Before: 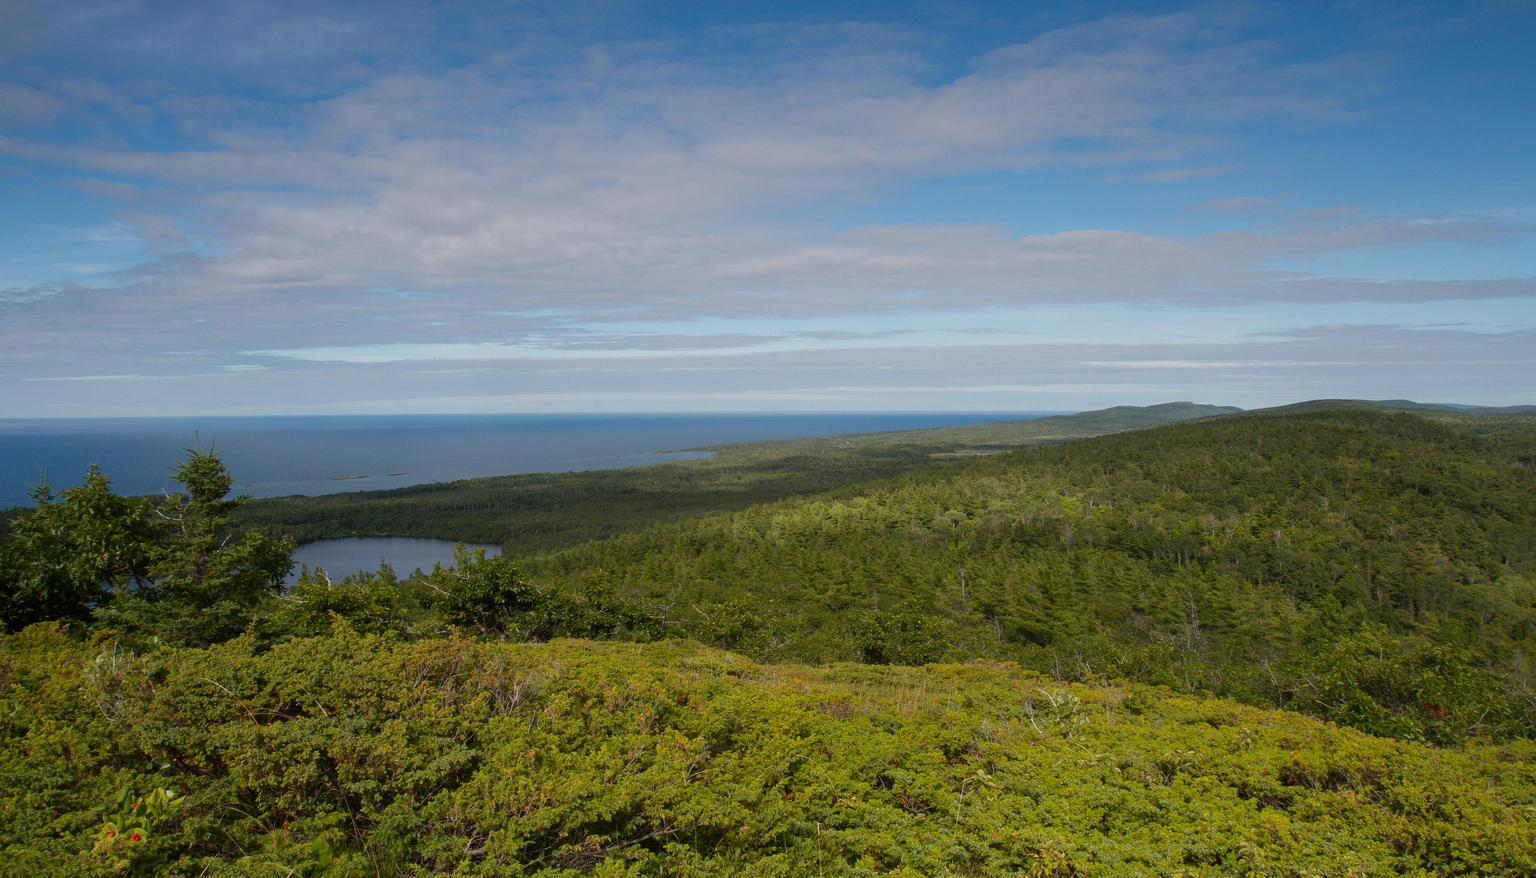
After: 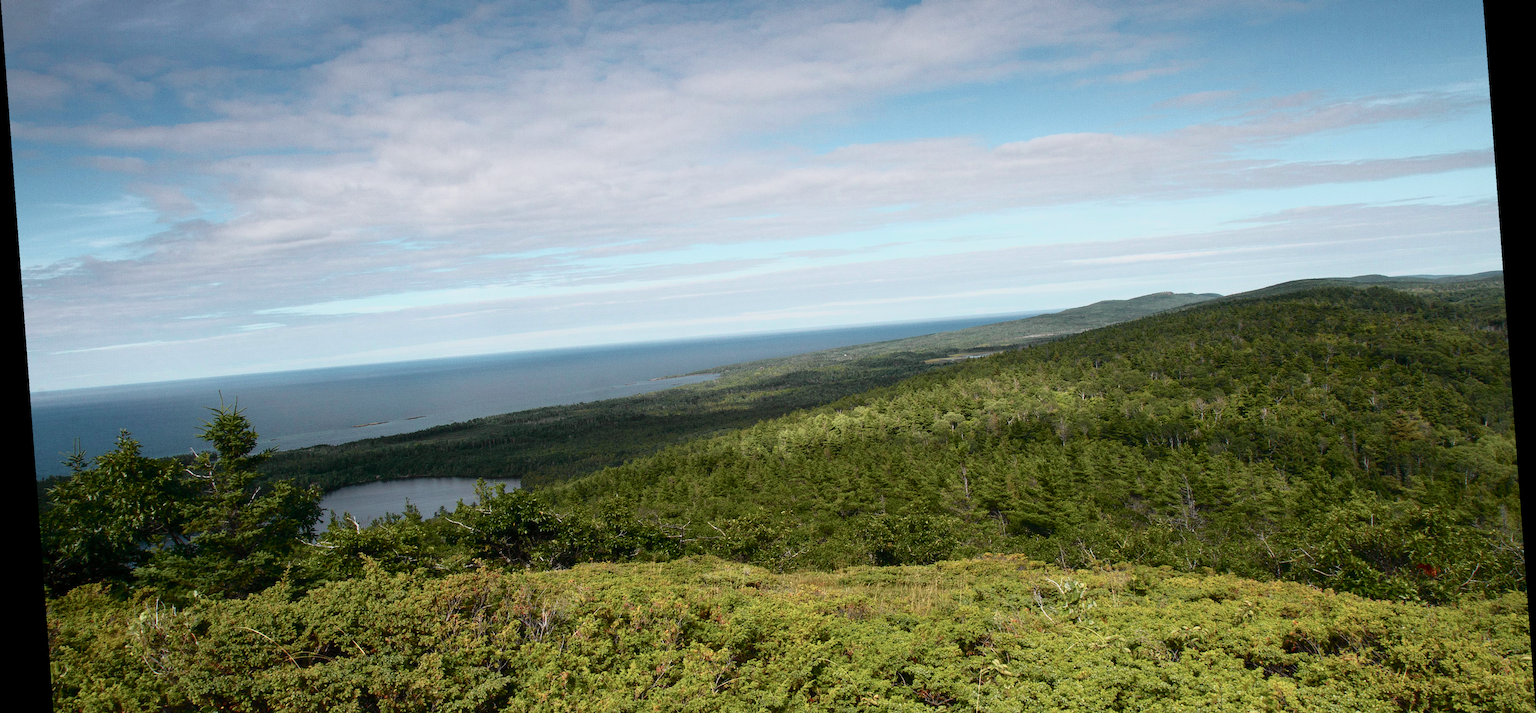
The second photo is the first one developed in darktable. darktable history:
tone curve: curves: ch0 [(0, 0) (0.046, 0.031) (0.163, 0.114) (0.391, 0.432) (0.488, 0.561) (0.695, 0.839) (0.785, 0.904) (1, 0.965)]; ch1 [(0, 0) (0.248, 0.252) (0.427, 0.412) (0.482, 0.462) (0.499, 0.499) (0.518, 0.518) (0.535, 0.577) (0.585, 0.623) (0.679, 0.743) (0.788, 0.809) (1, 1)]; ch2 [(0, 0) (0.313, 0.262) (0.427, 0.417) (0.473, 0.47) (0.503, 0.503) (0.523, 0.515) (0.557, 0.596) (0.598, 0.646) (0.708, 0.771) (1, 1)], color space Lab, independent channels, preserve colors none
rotate and perspective: rotation -4.25°, automatic cropping off
contrast brightness saturation: contrast 0.1, saturation -0.36
crop and rotate: top 12.5%, bottom 12.5%
tone equalizer: on, module defaults
